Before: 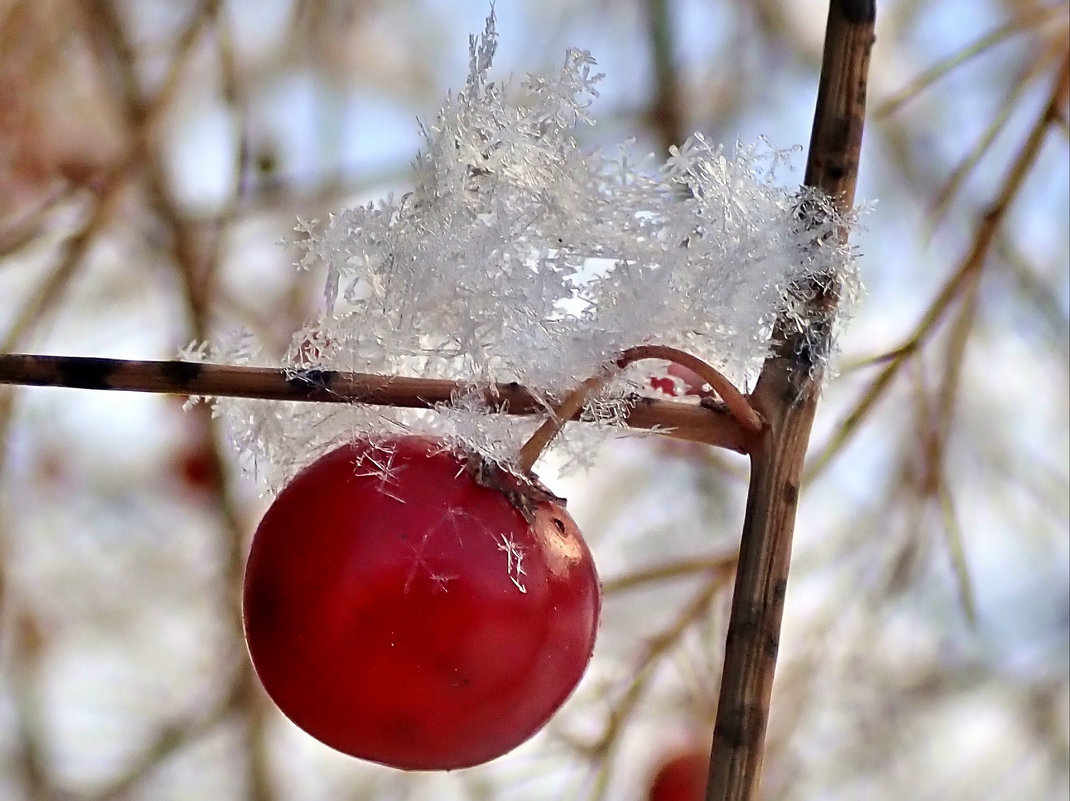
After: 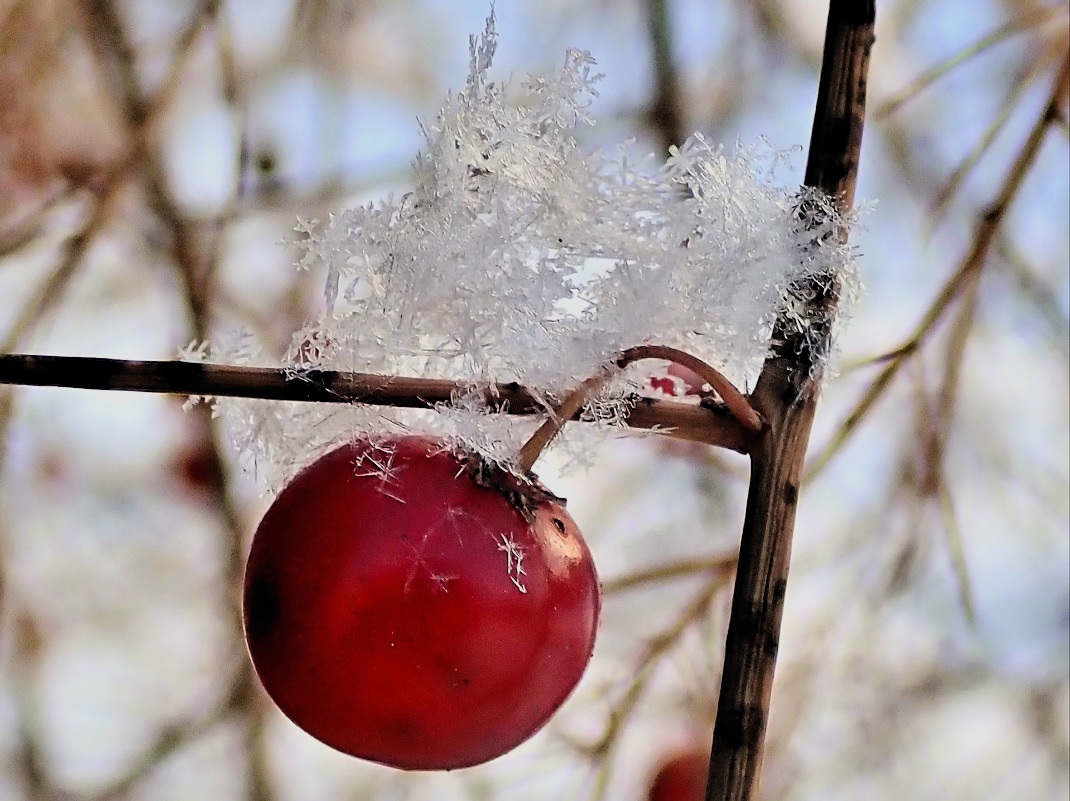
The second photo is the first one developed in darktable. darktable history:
filmic rgb: black relative exposure -5 EV, white relative exposure 3.96 EV, hardness 2.89, contrast 1.298, highlights saturation mix -9.39%, color science v6 (2022)
